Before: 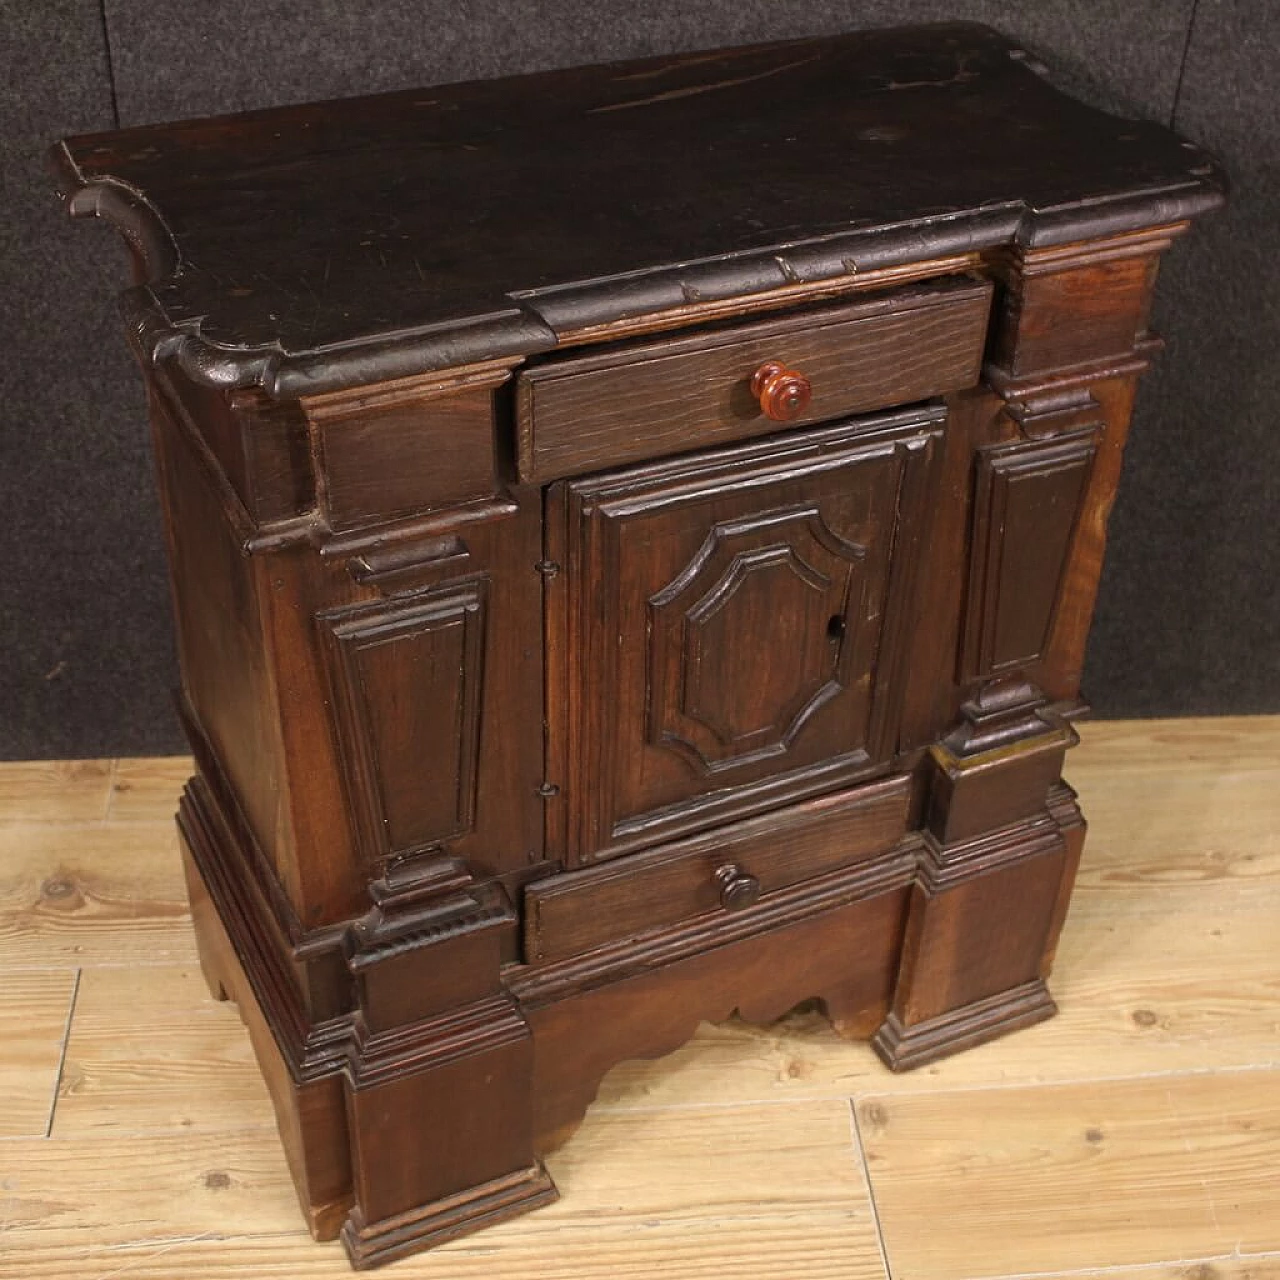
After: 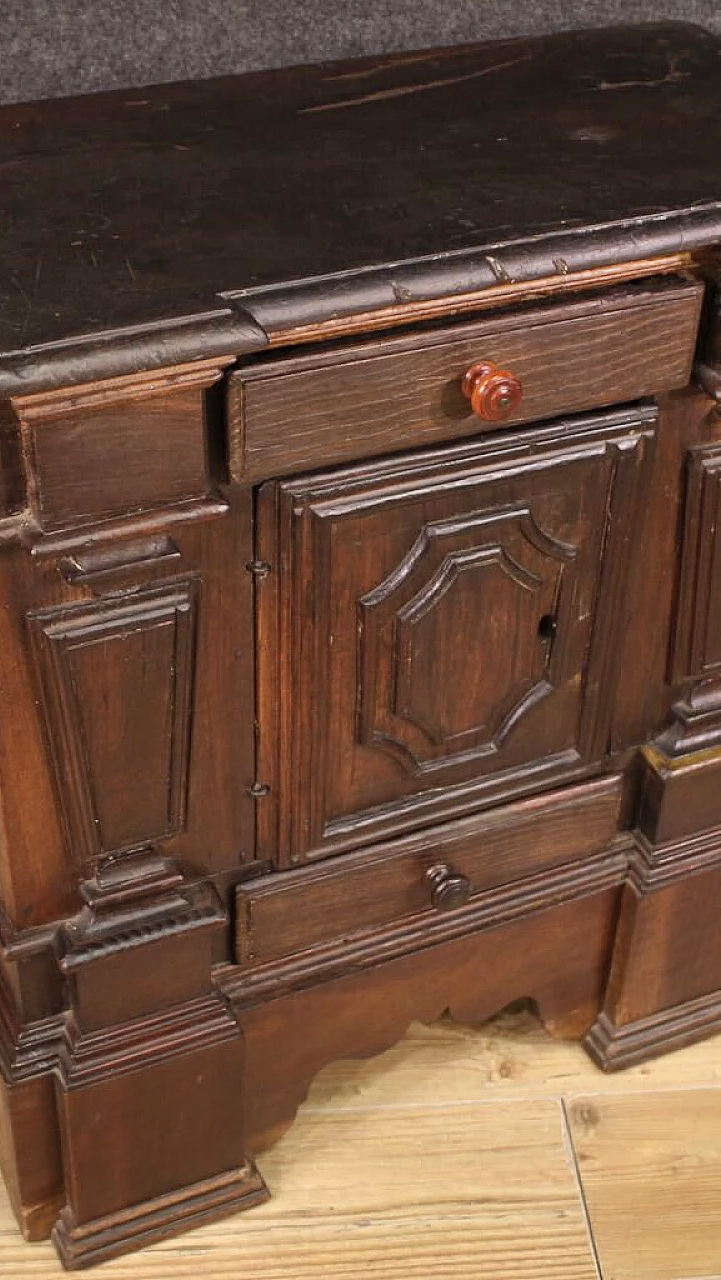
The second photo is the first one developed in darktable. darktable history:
crop and rotate: left 22.655%, right 21.009%
shadows and highlights: low approximation 0.01, soften with gaussian
